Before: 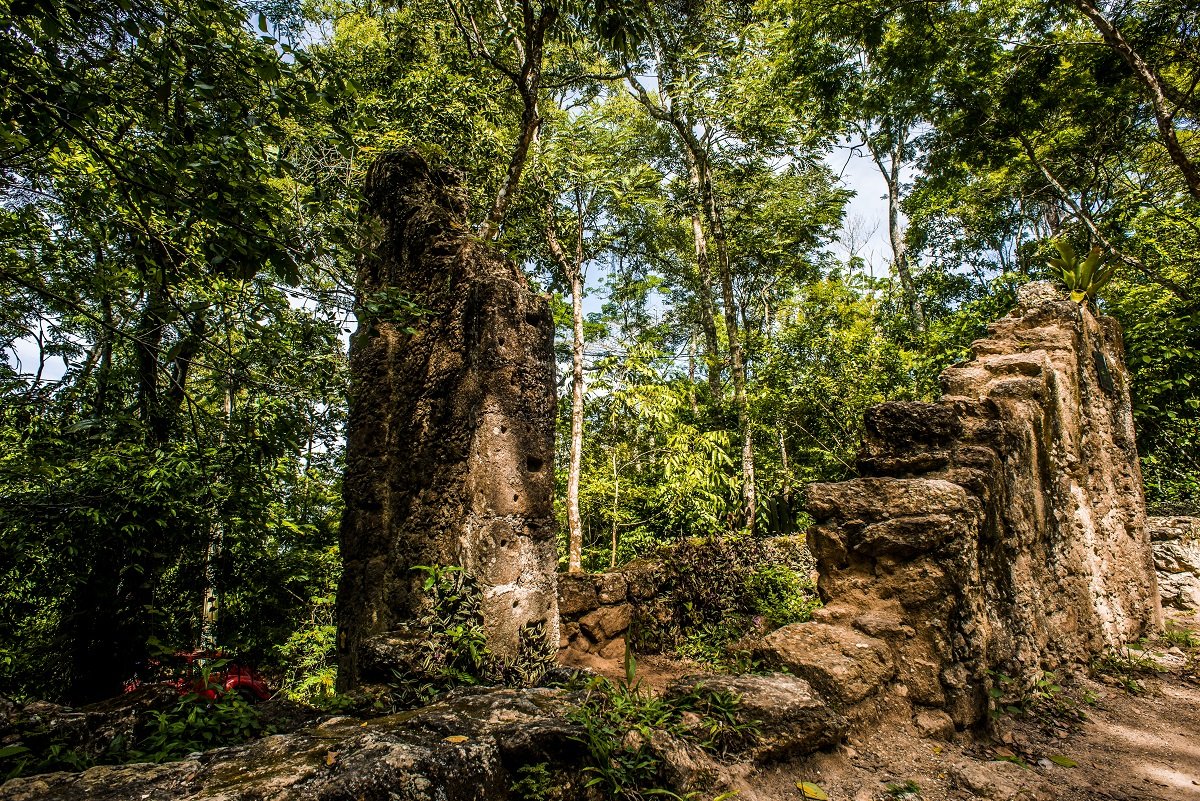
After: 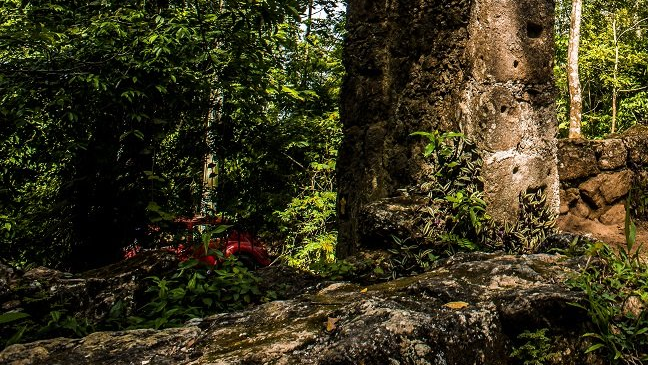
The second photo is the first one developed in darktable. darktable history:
crop and rotate: top 54.239%, right 45.974%, bottom 0.154%
